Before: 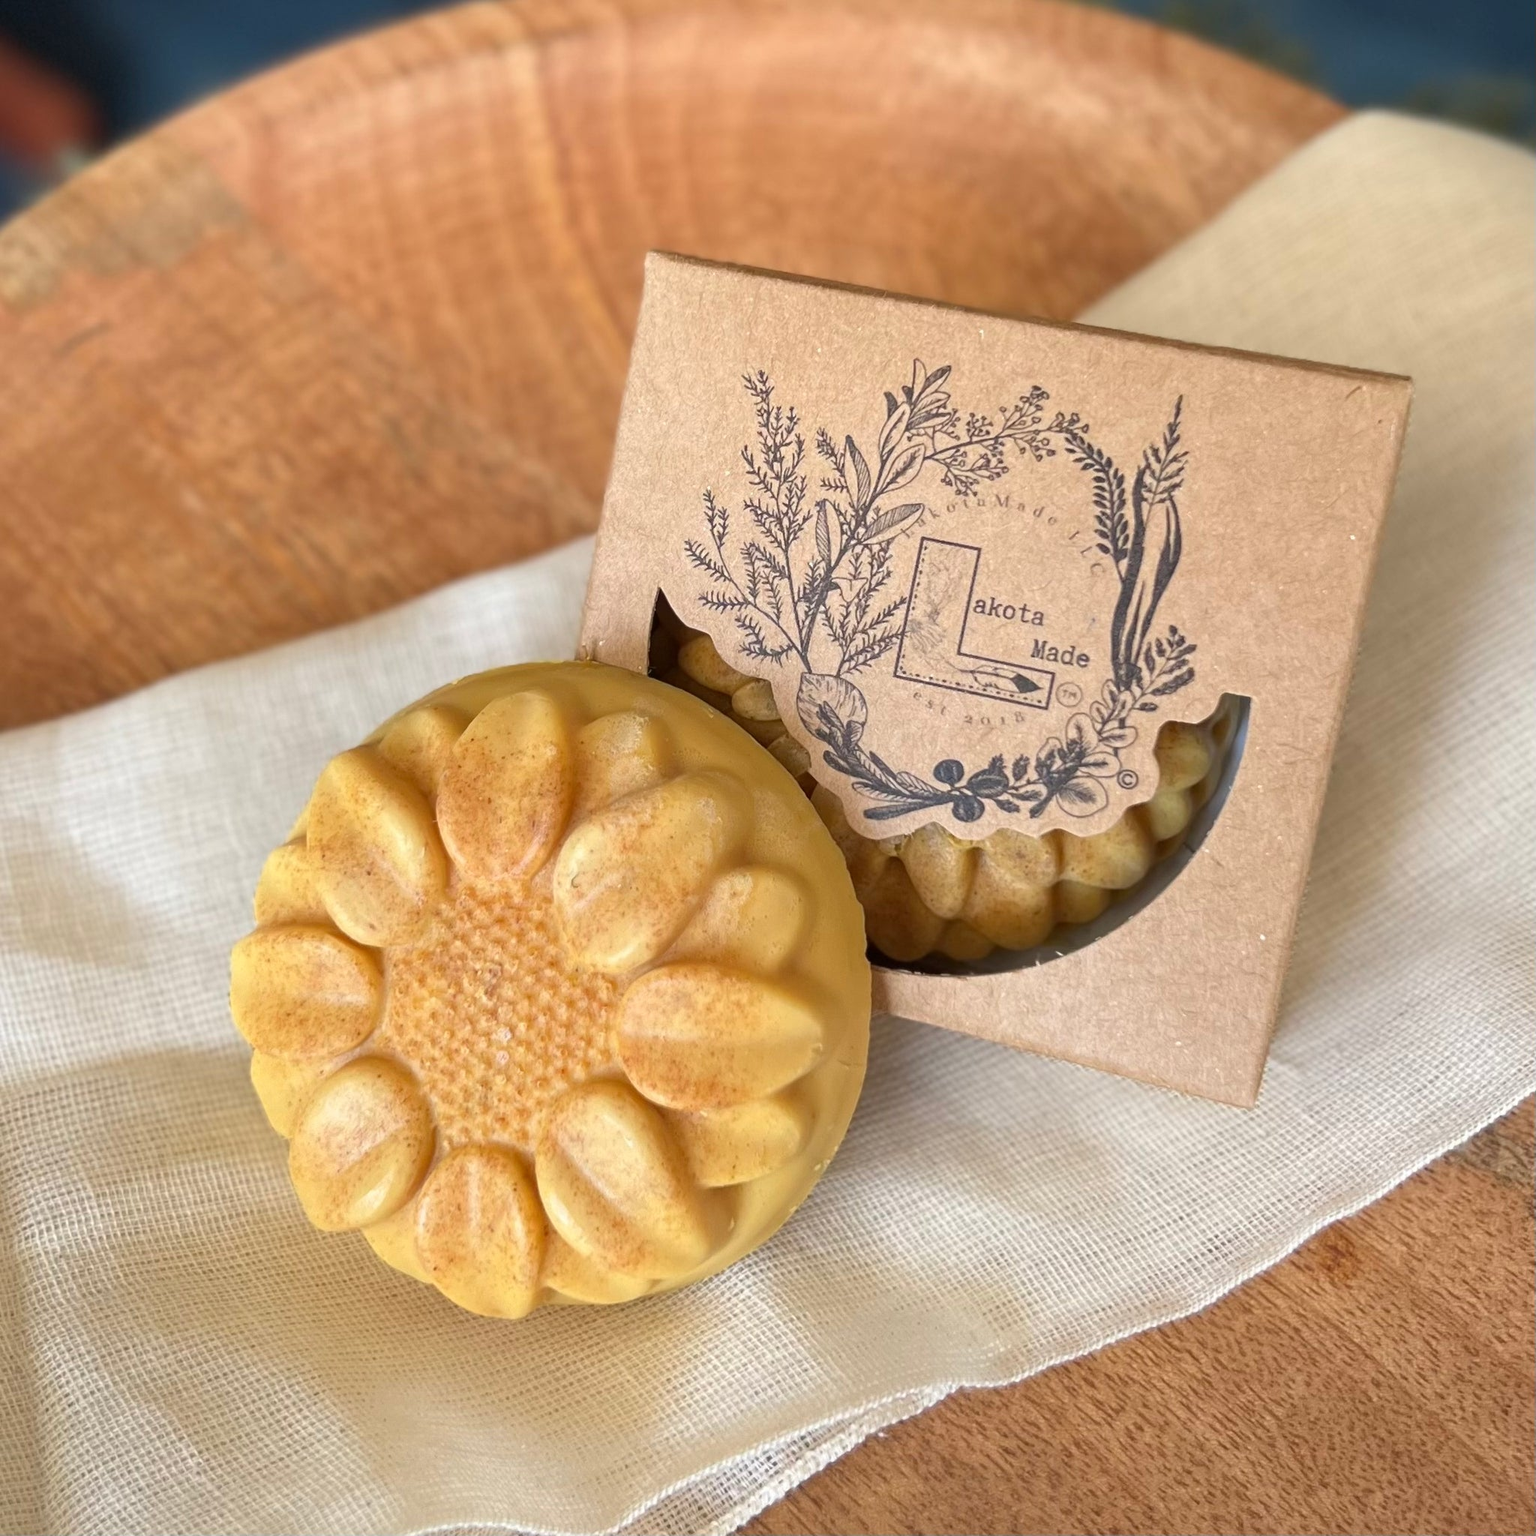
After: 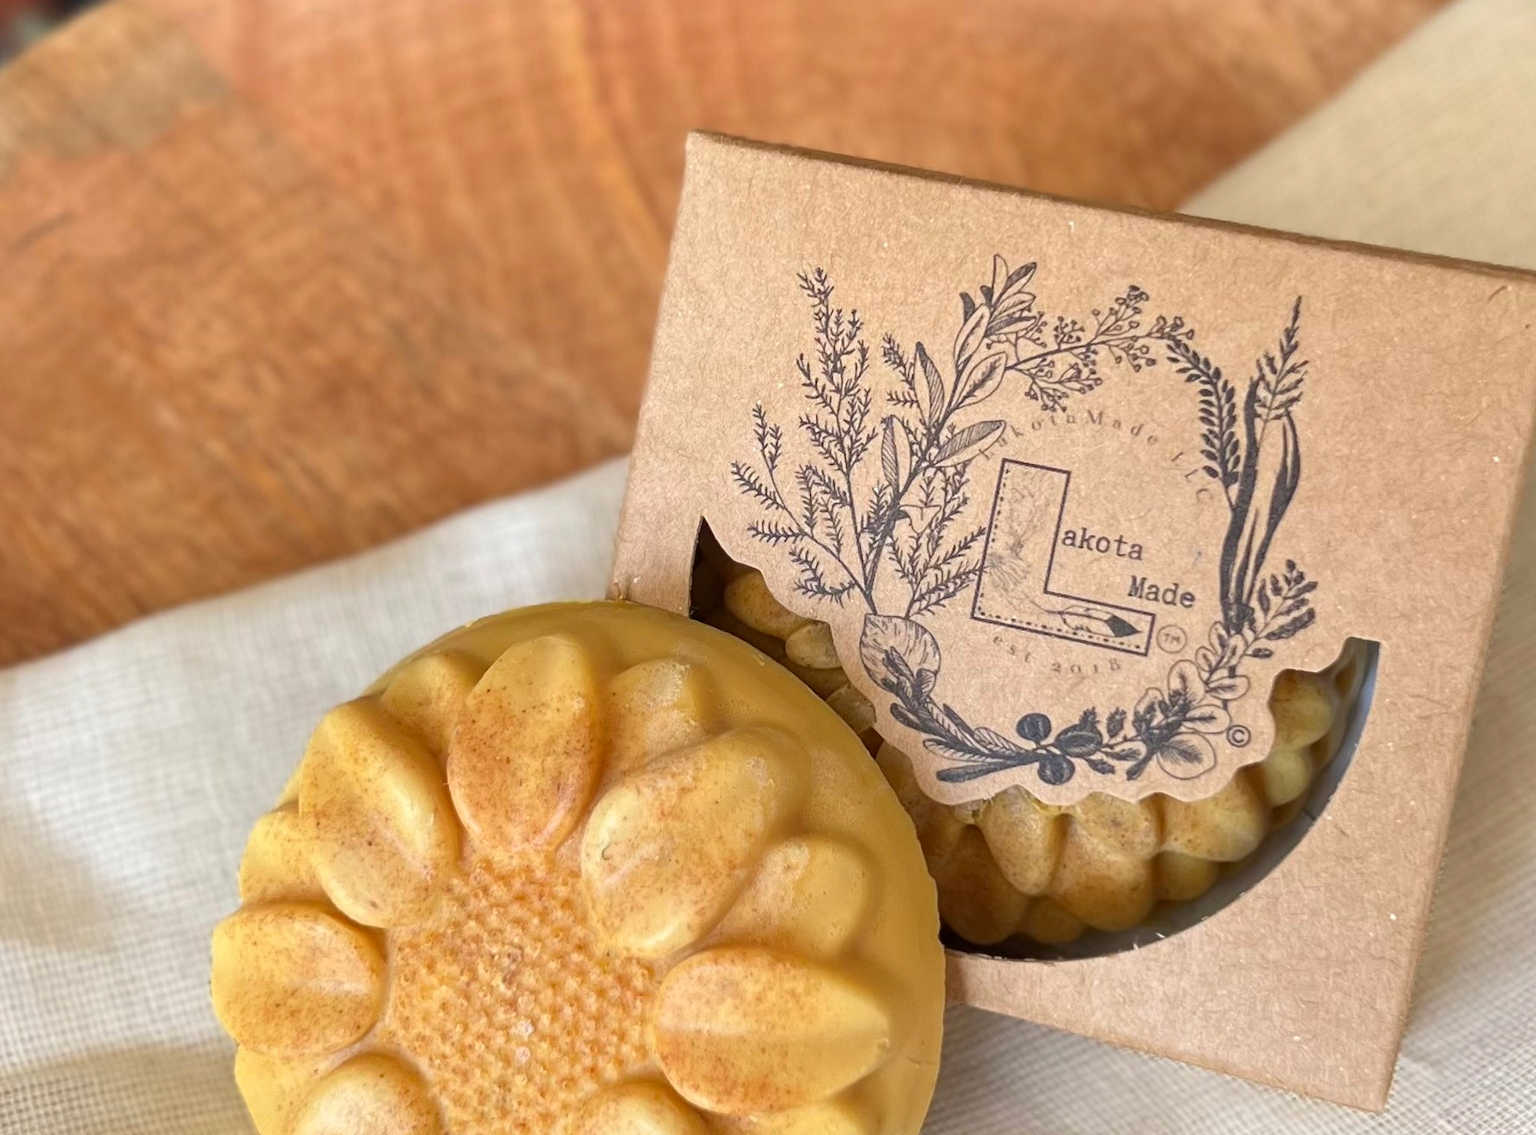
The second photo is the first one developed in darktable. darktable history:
color zones: curves: ch1 [(0, 0.513) (0.143, 0.524) (0.286, 0.511) (0.429, 0.506) (0.571, 0.503) (0.714, 0.503) (0.857, 0.508) (1, 0.513)]
crop: left 2.979%, top 8.901%, right 9.651%, bottom 26.483%
